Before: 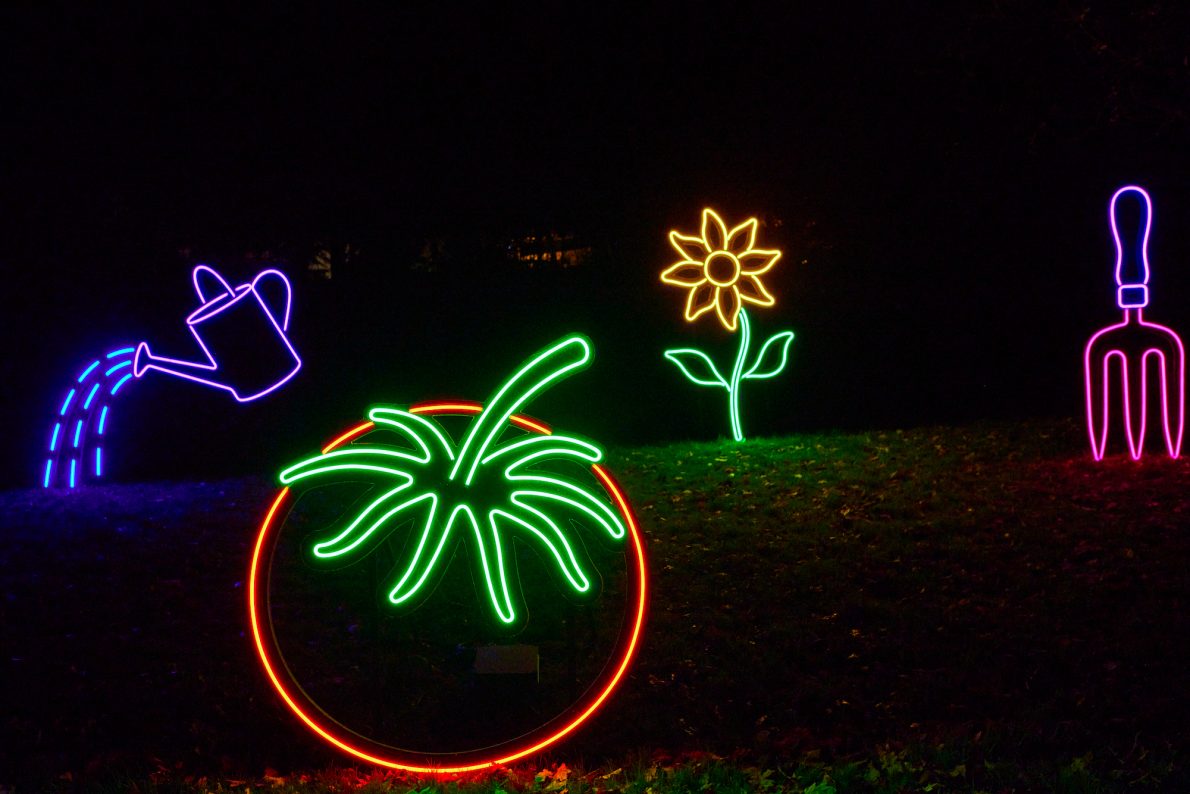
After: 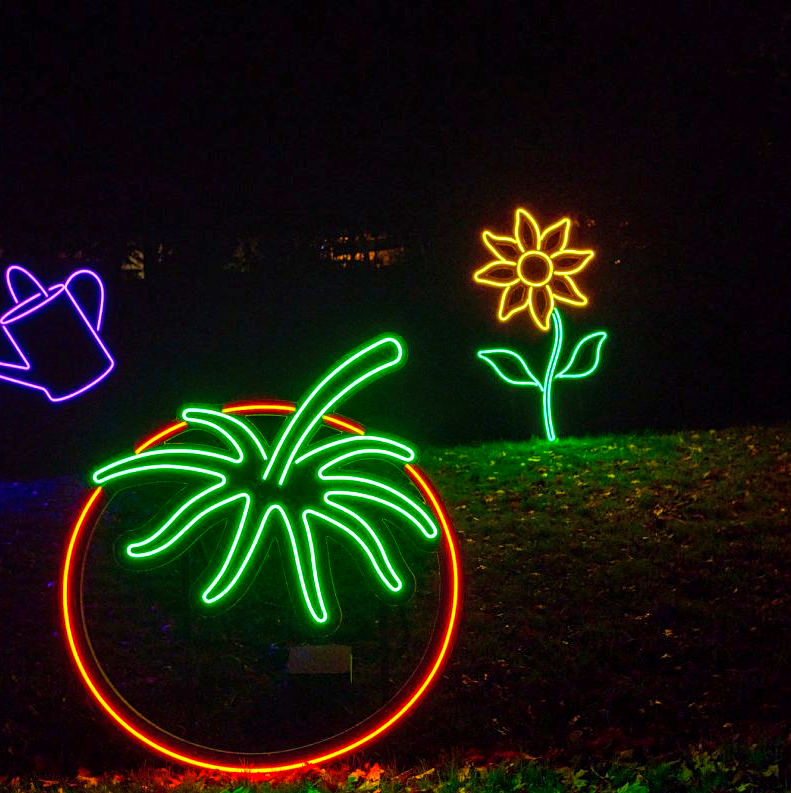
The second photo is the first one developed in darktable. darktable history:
crop and rotate: left 15.785%, right 17.671%
sharpen: amount 0.202
local contrast: highlights 0%, shadows 7%, detail 133%
exposure: black level correction 0, exposure 0.499 EV, compensate highlight preservation false
color balance rgb: linear chroma grading › global chroma 14.551%, perceptual saturation grading › global saturation 19.988%
